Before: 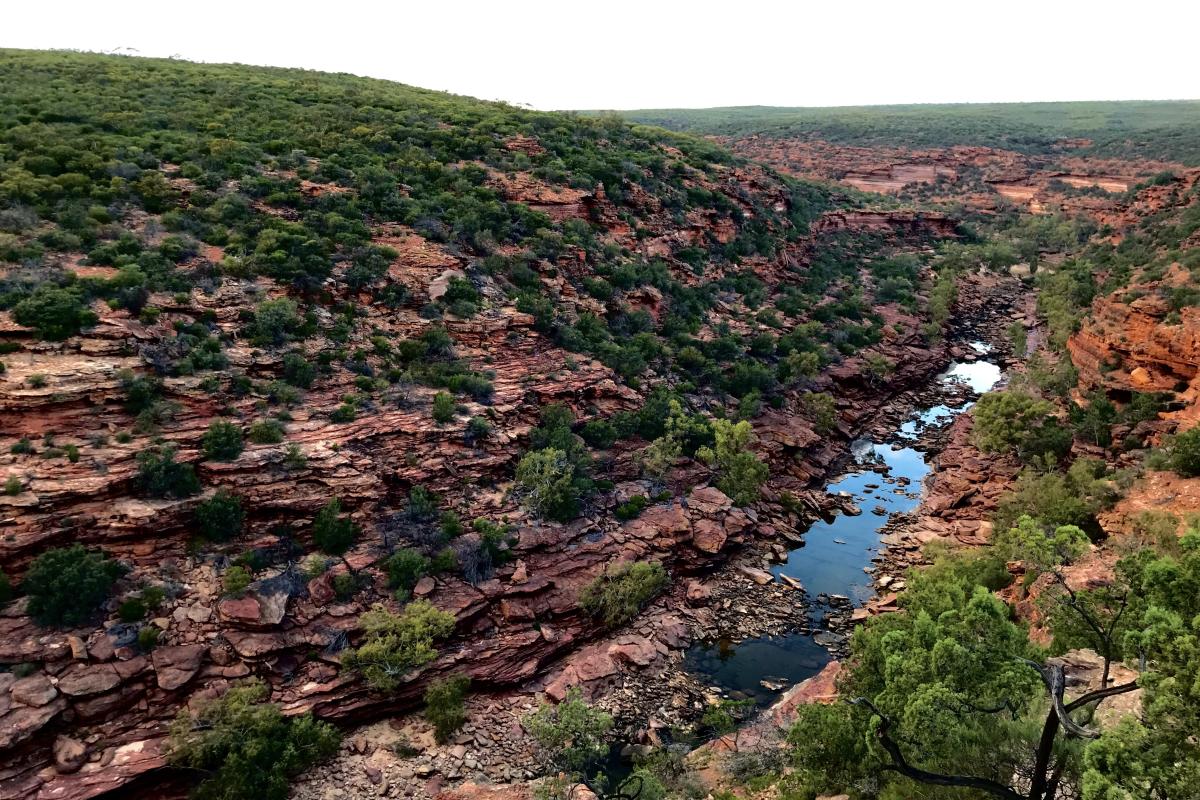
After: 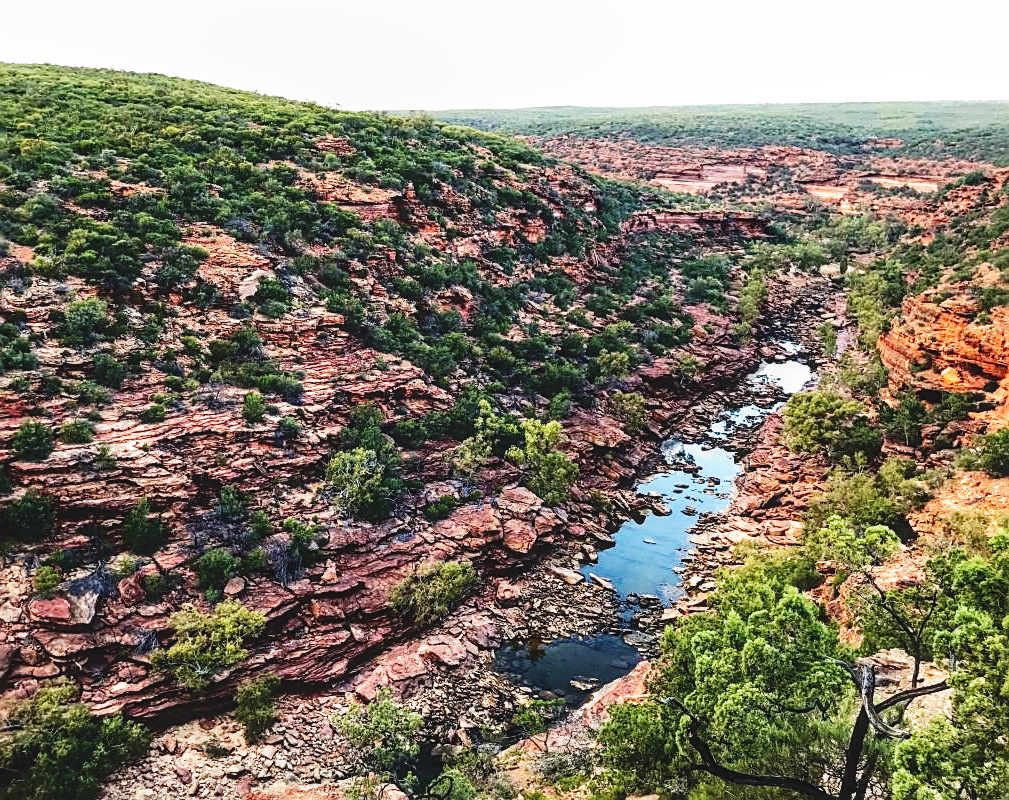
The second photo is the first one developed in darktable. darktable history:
local contrast: on, module defaults
sharpen: on, module defaults
exposure: black level correction -0.014, exposure -0.193 EV, compensate exposure bias true, compensate highlight preservation false
base curve: curves: ch0 [(0, 0) (0.007, 0.004) (0.027, 0.03) (0.046, 0.07) (0.207, 0.54) (0.442, 0.872) (0.673, 0.972) (1, 1)], preserve colors none
crop: left 15.886%
